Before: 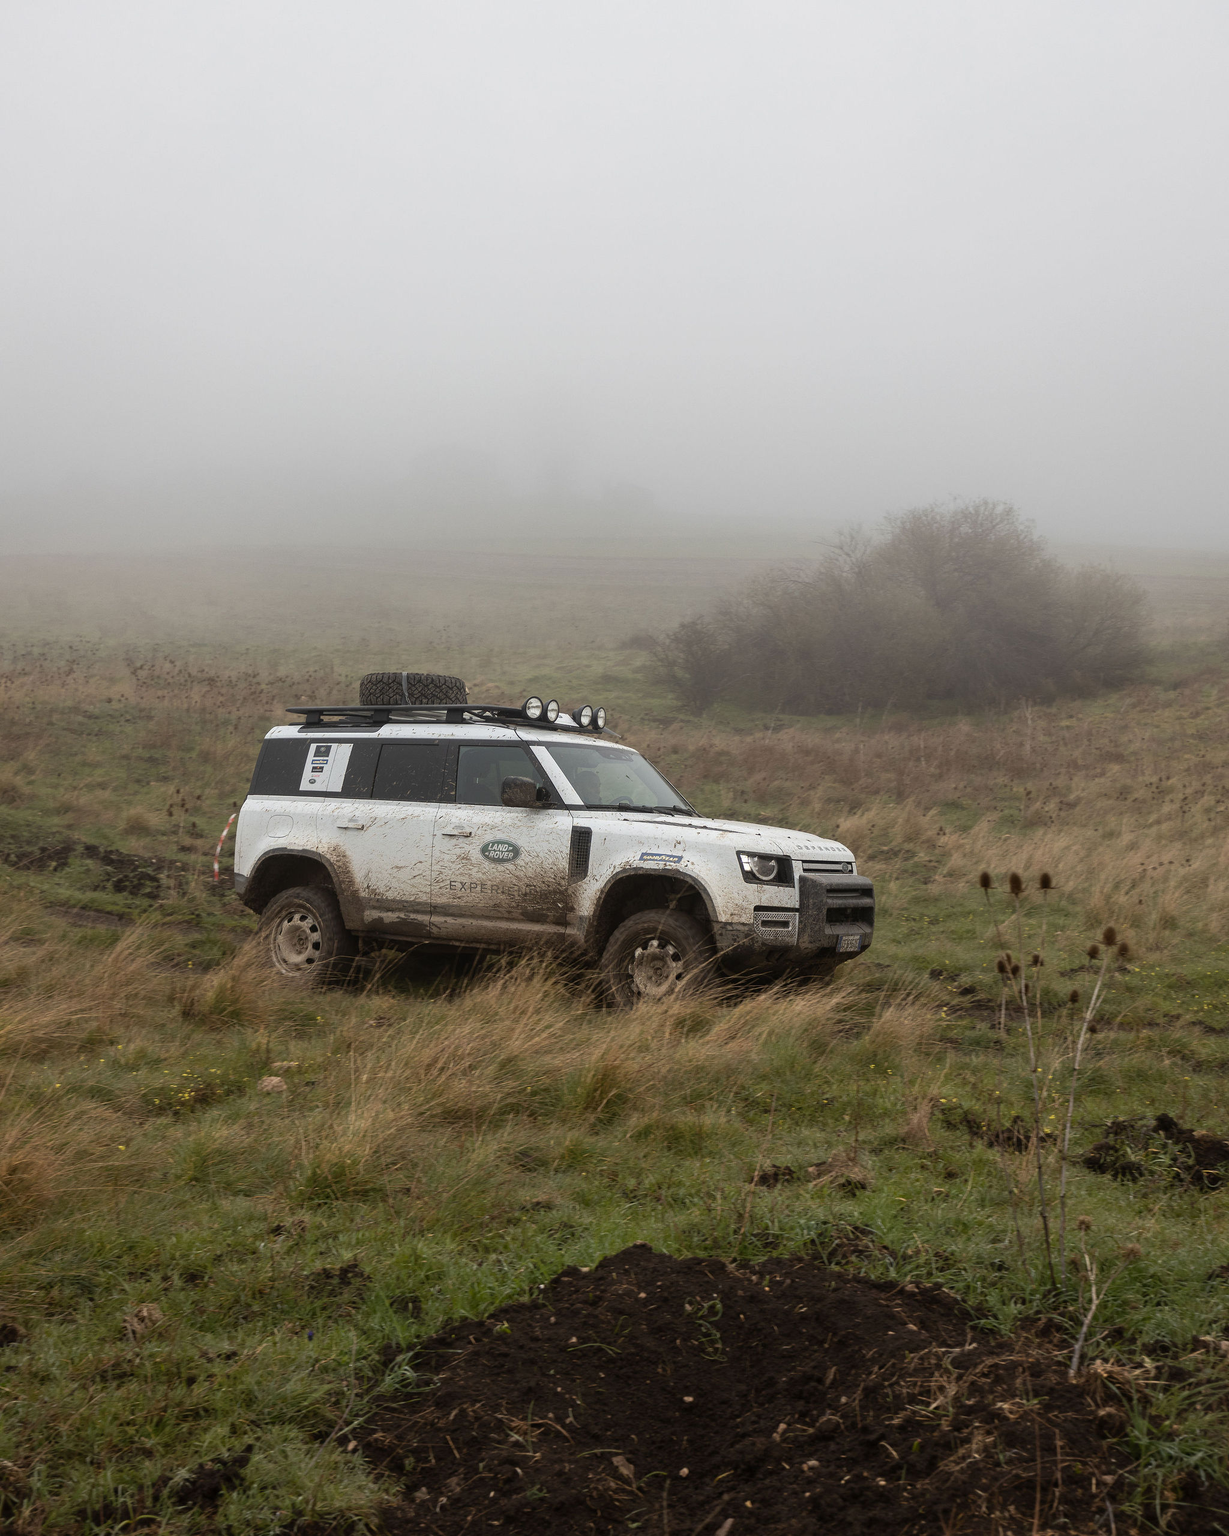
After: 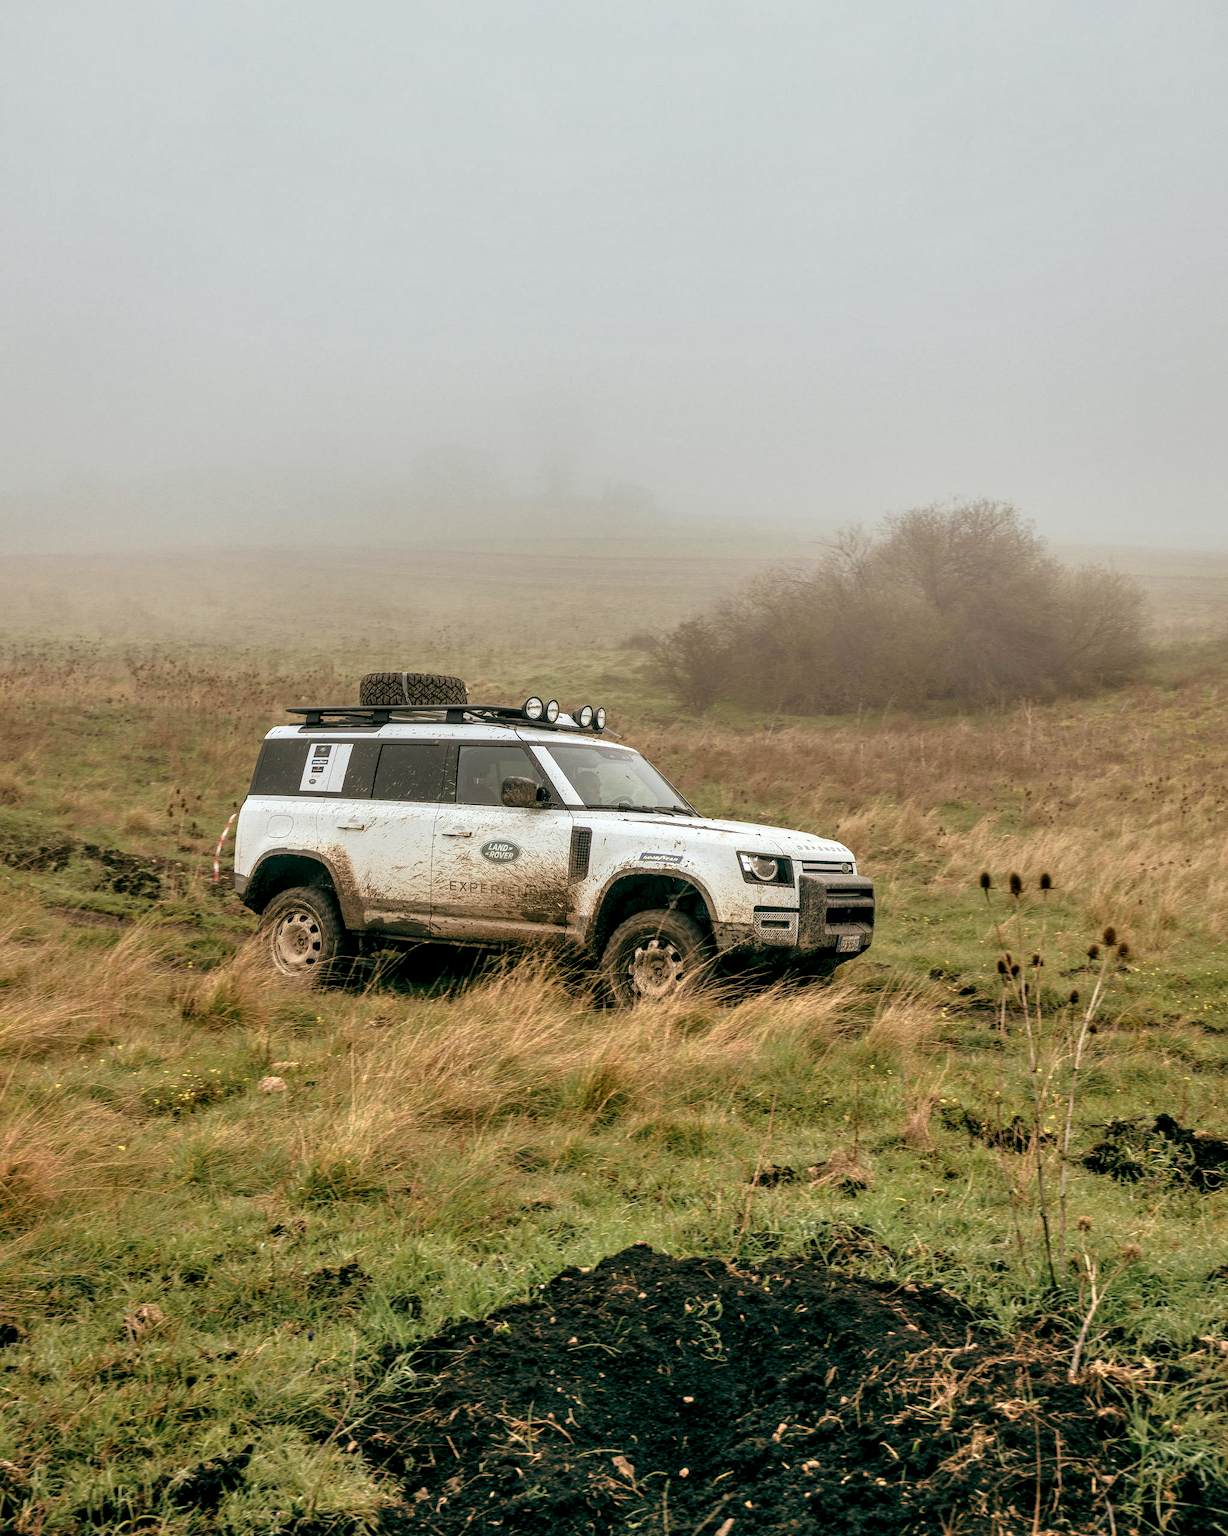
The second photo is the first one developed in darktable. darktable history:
color zones: curves: ch0 [(0.224, 0.526) (0.75, 0.5)]; ch1 [(0.055, 0.526) (0.224, 0.761) (0.377, 0.526) (0.75, 0.5)]
zone system: zone [-1, 0.206, 0.358, 0.477, 0.561, 0.661, 0.752, 0.823, 0.884, -1 ×16]
shadows and highlights: shadows 43.71, white point adjustment -1.46, soften with gaussian
local contrast: highlights 65%, shadows 54%, detail 169%, midtone range 0.514
color balance: lift [1, 0.994, 1.002, 1.006], gamma [0.957, 1.081, 1.016, 0.919], gain [0.97, 0.972, 1.01, 1.028], input saturation 91.06%, output saturation 79.8%
